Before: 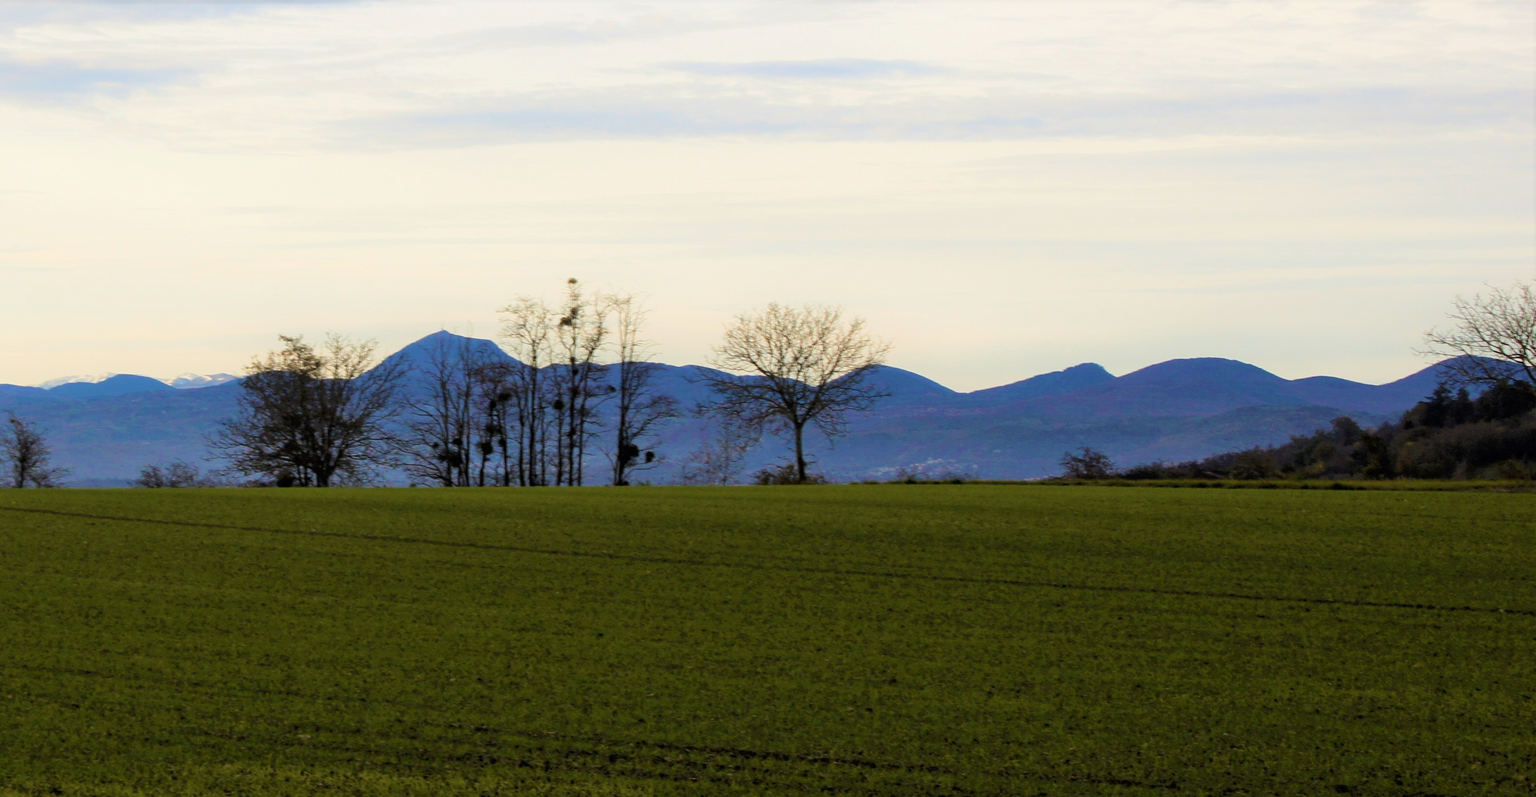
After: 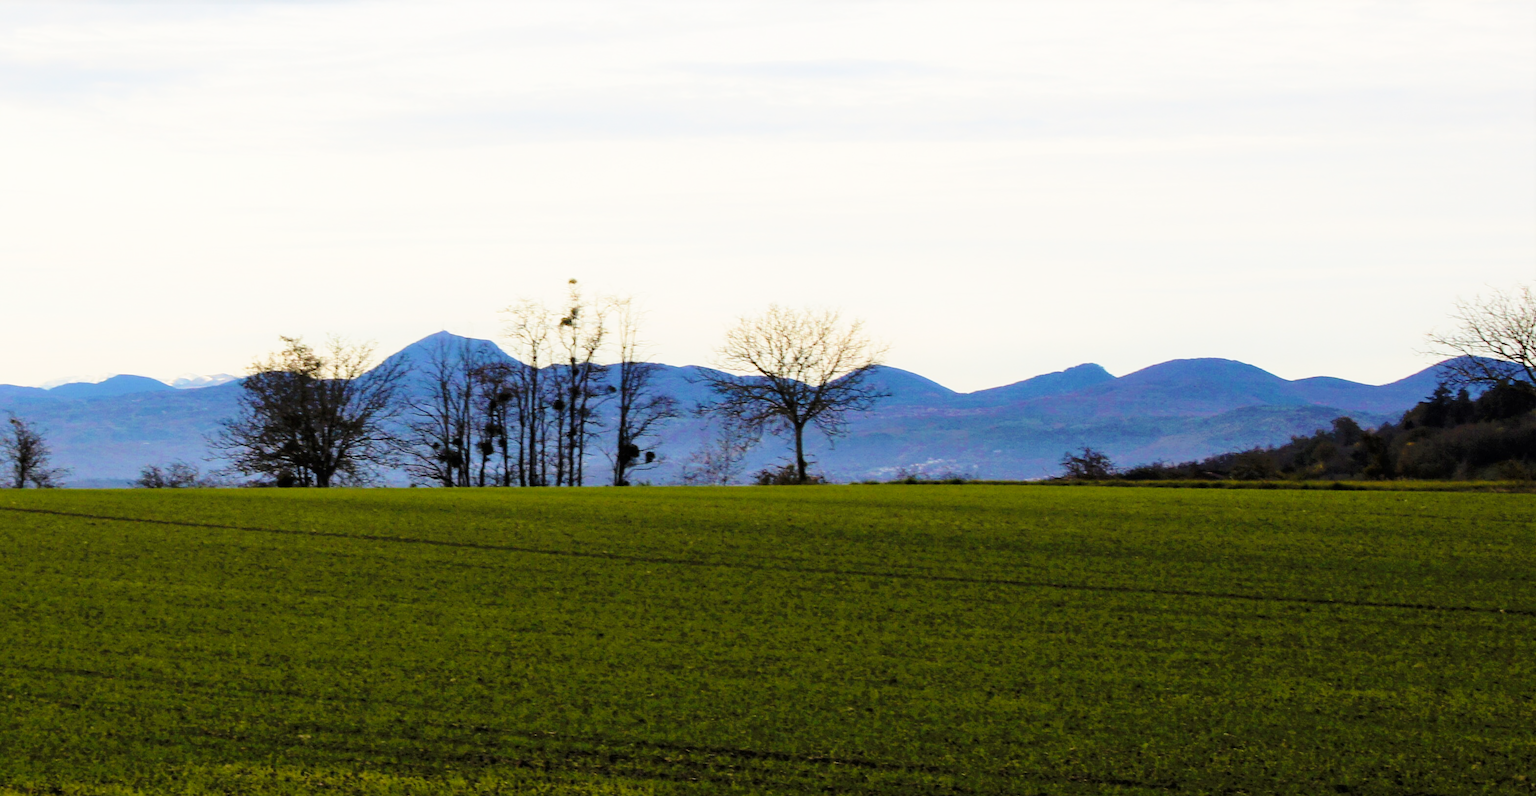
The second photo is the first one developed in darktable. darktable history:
contrast brightness saturation: contrast 0.01, saturation -0.05
base curve: curves: ch0 [(0, 0) (0.028, 0.03) (0.121, 0.232) (0.46, 0.748) (0.859, 0.968) (1, 1)], preserve colors none
